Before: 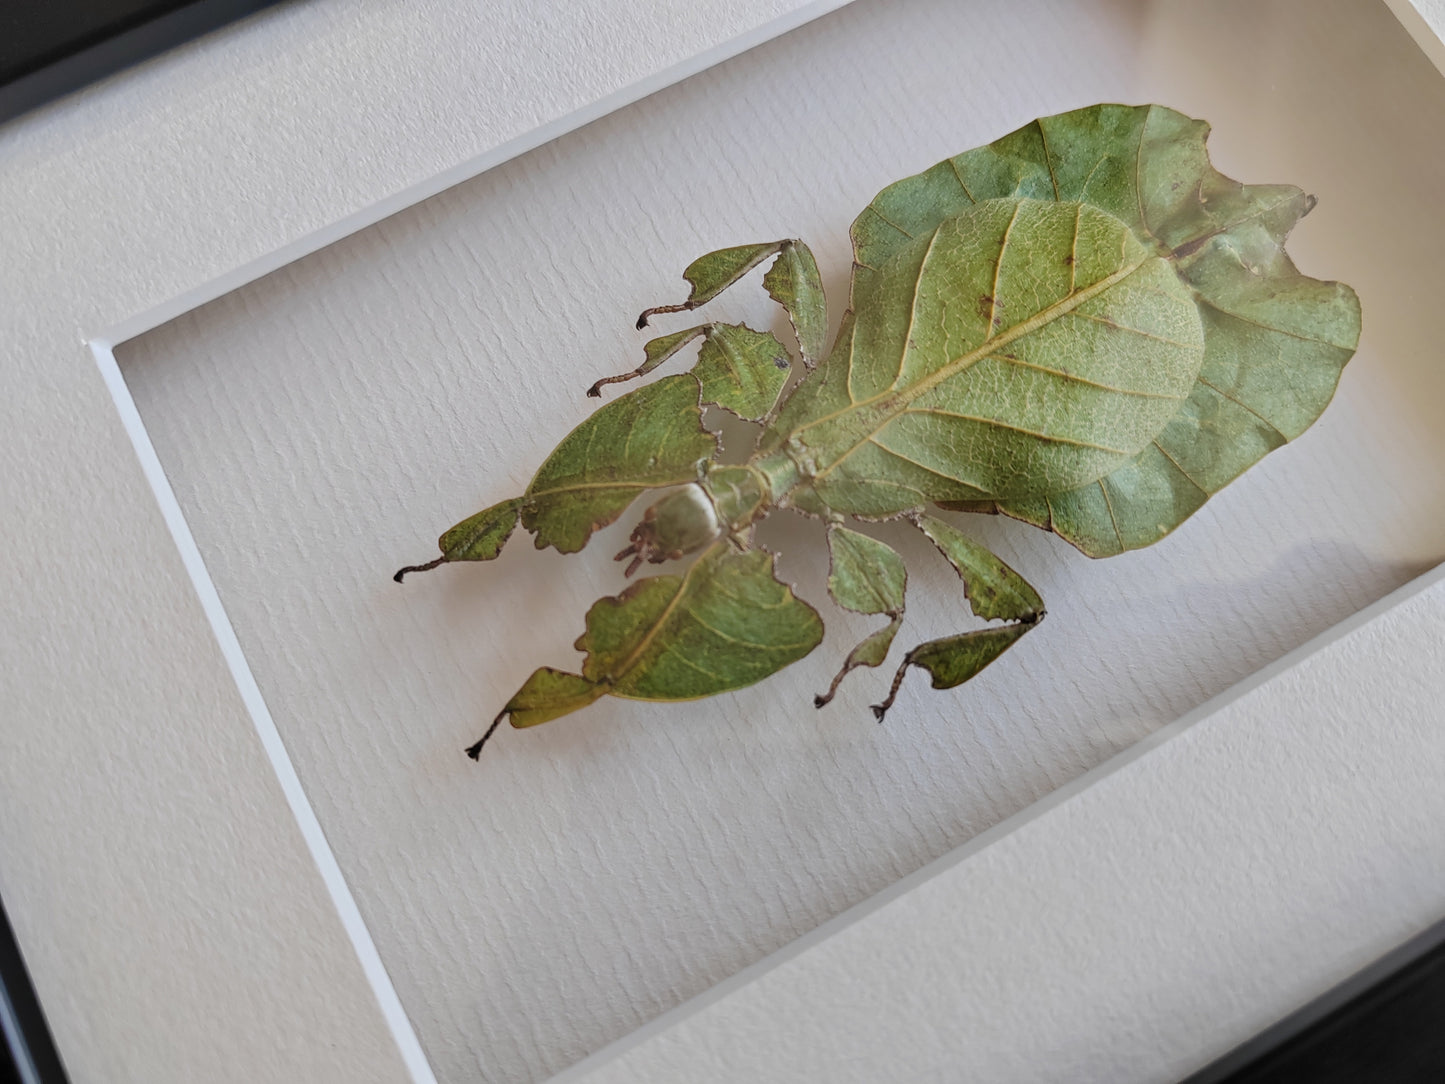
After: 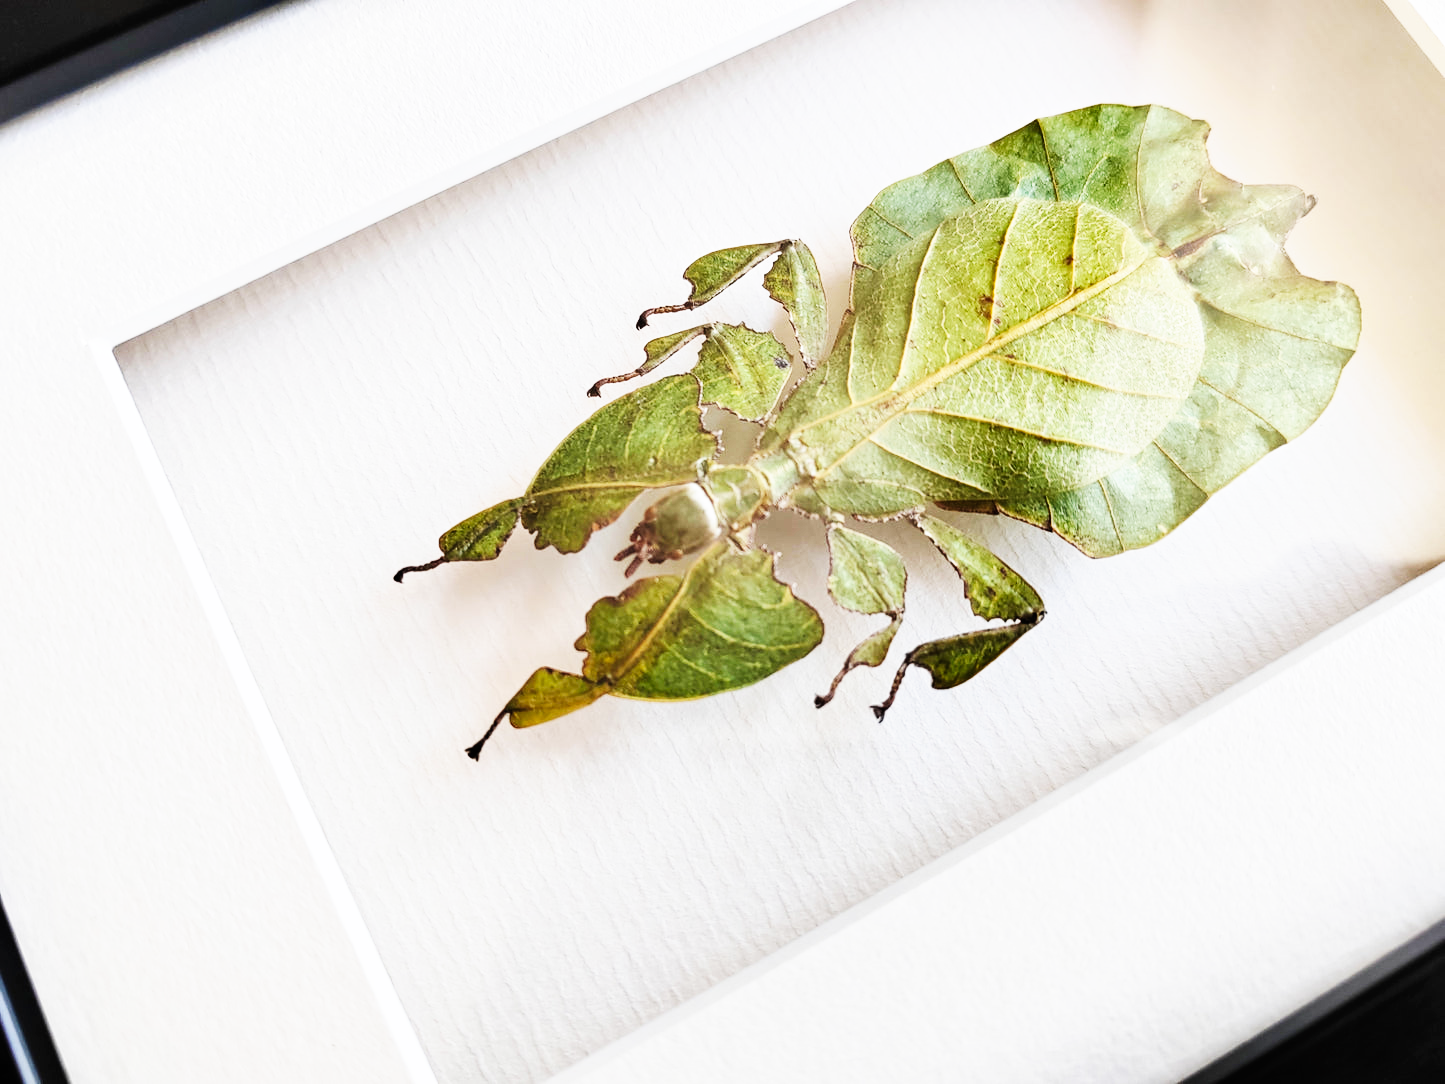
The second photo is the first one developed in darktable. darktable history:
tone equalizer: -8 EV -0.417 EV, -7 EV -0.389 EV, -6 EV -0.333 EV, -5 EV -0.222 EV, -3 EV 0.222 EV, -2 EV 0.333 EV, -1 EV 0.389 EV, +0 EV 0.417 EV, edges refinement/feathering 500, mask exposure compensation -1.57 EV, preserve details no
base curve: curves: ch0 [(0, 0) (0.007, 0.004) (0.027, 0.03) (0.046, 0.07) (0.207, 0.54) (0.442, 0.872) (0.673, 0.972) (1, 1)], preserve colors none
